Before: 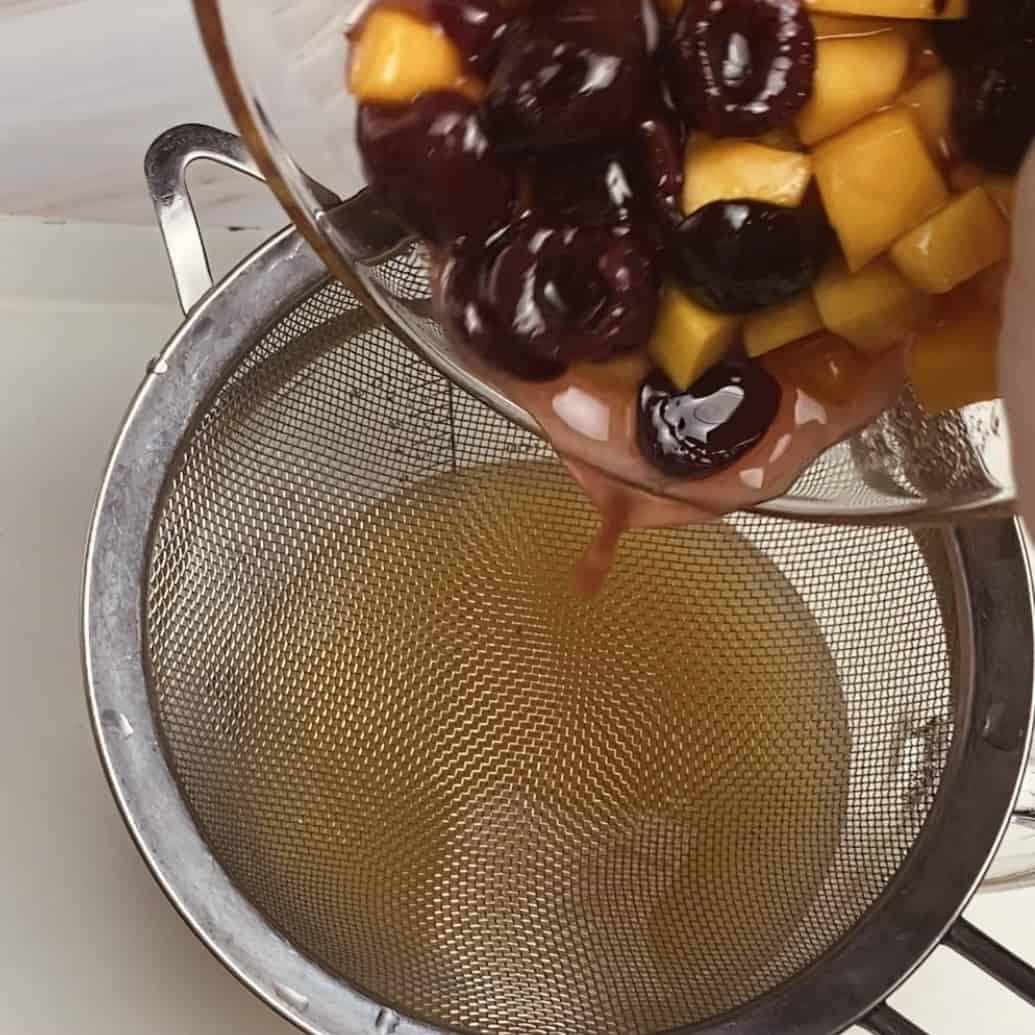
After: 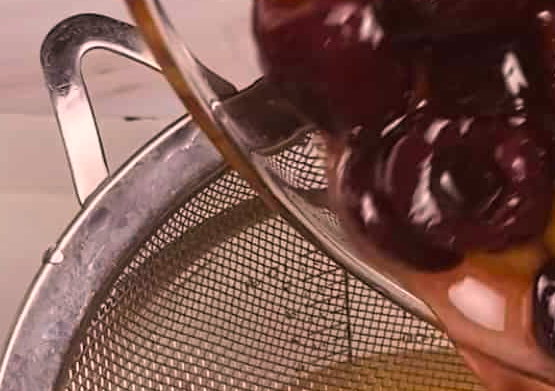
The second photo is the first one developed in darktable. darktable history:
color correction: highlights a* 14.52, highlights b* 4.84
crop: left 10.121%, top 10.631%, right 36.218%, bottom 51.526%
